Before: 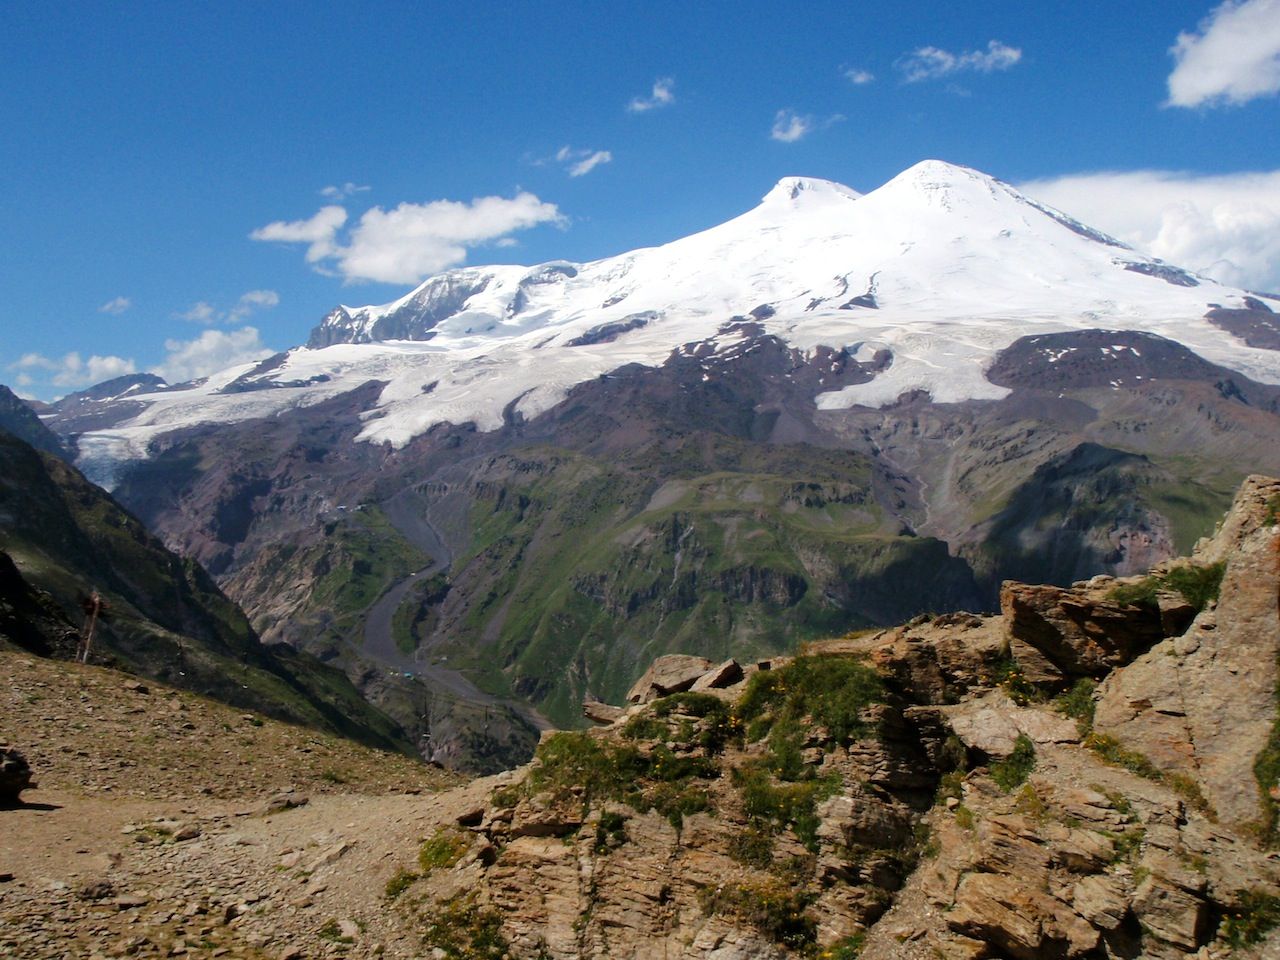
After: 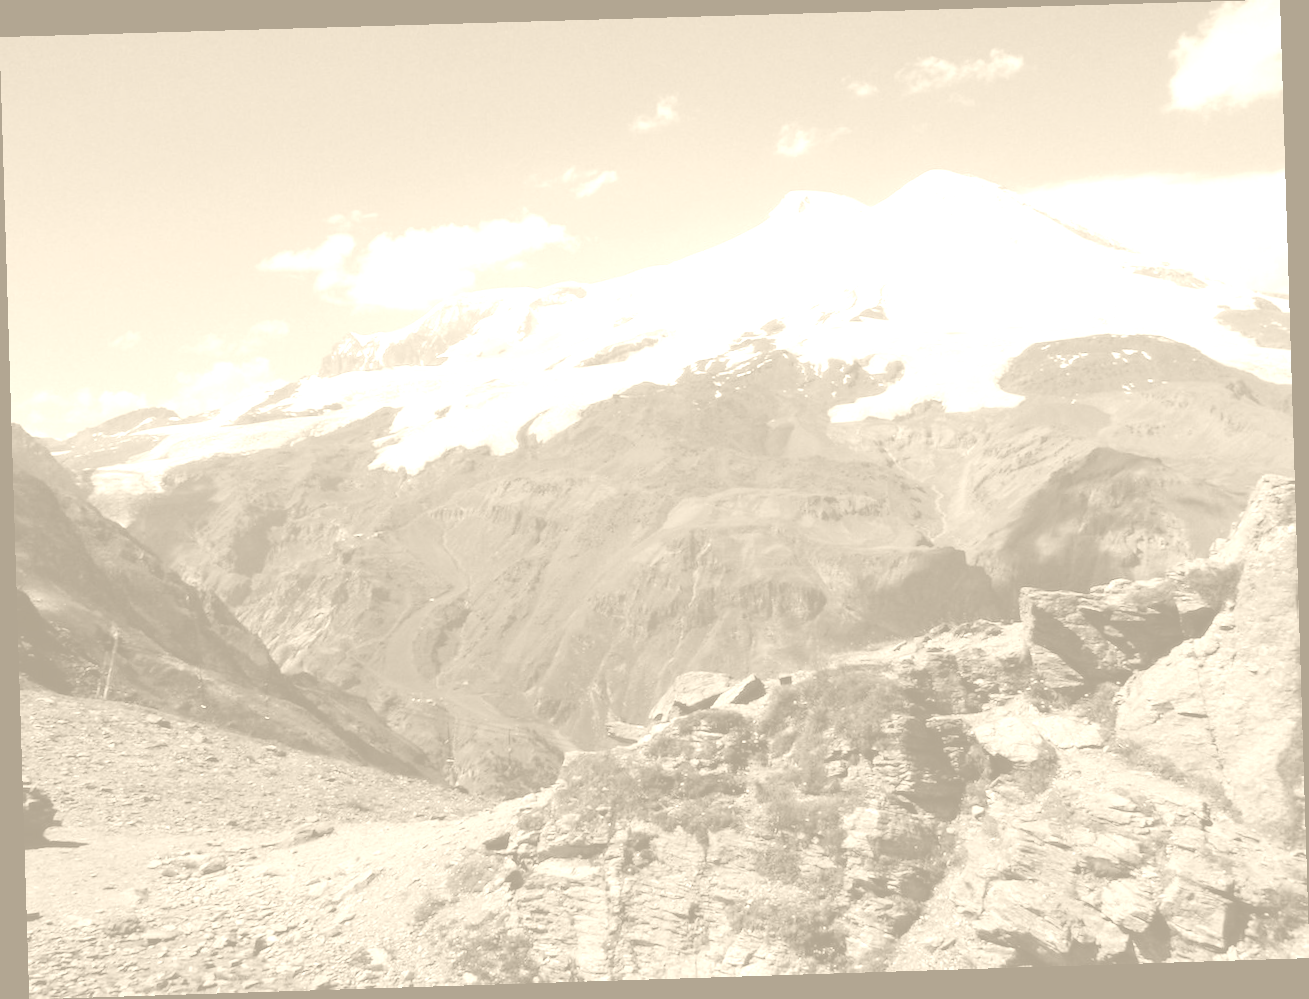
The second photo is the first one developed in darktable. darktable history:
colorize: hue 36°, saturation 71%, lightness 80.79%
rotate and perspective: rotation -1.77°, lens shift (horizontal) 0.004, automatic cropping off
